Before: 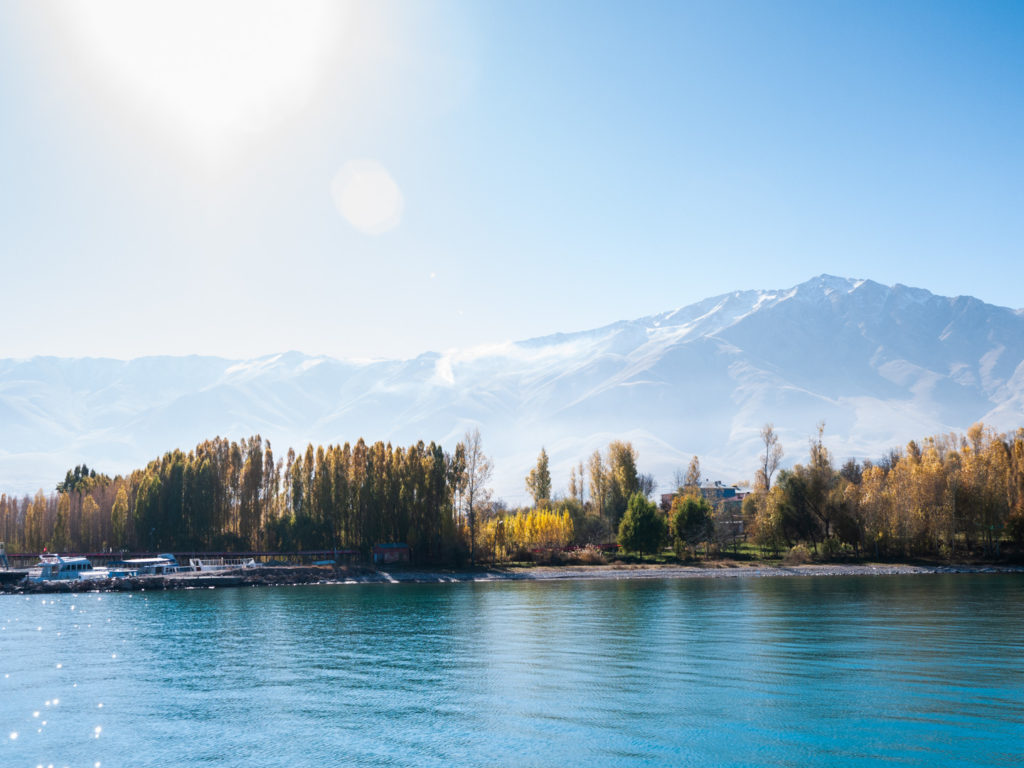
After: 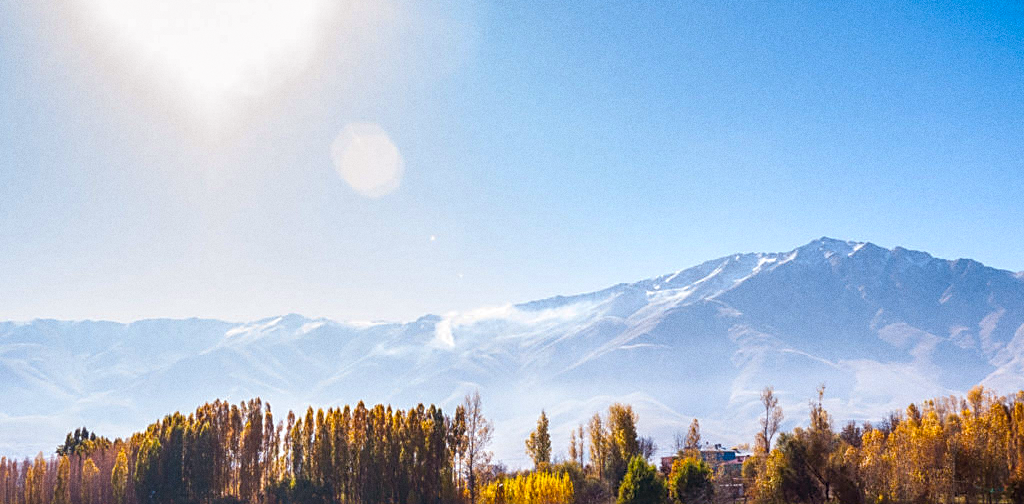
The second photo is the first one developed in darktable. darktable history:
grain: coarseness 22.88 ISO
crop and rotate: top 4.848%, bottom 29.503%
local contrast: on, module defaults
rgb levels: mode RGB, independent channels, levels [[0, 0.474, 1], [0, 0.5, 1], [0, 0.5, 1]]
color balance rgb: linear chroma grading › global chroma 15%, perceptual saturation grading › global saturation 30%
shadows and highlights: low approximation 0.01, soften with gaussian
sharpen: on, module defaults
